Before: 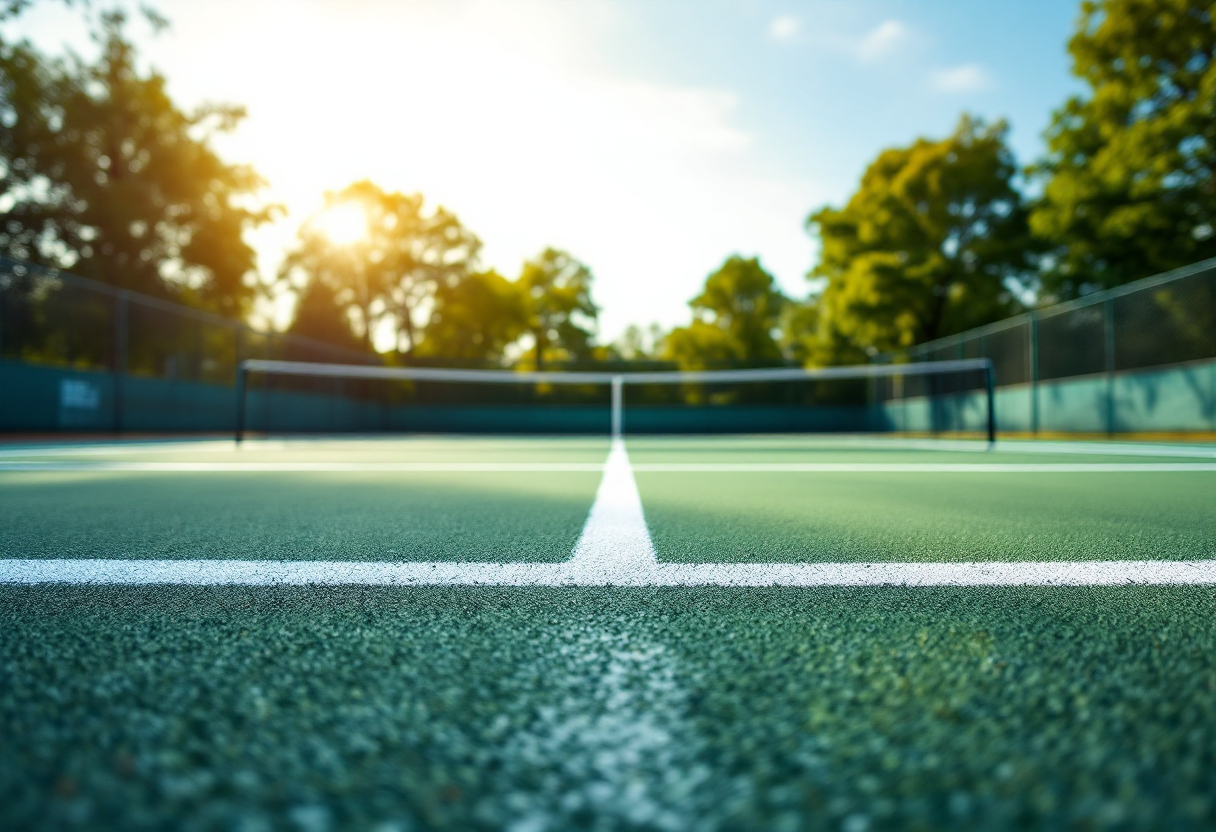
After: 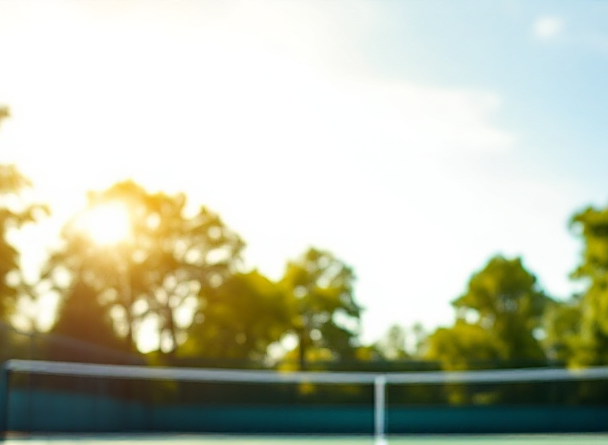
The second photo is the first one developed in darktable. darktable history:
crop: left 19.556%, right 30.401%, bottom 46.458%
sharpen: on, module defaults
